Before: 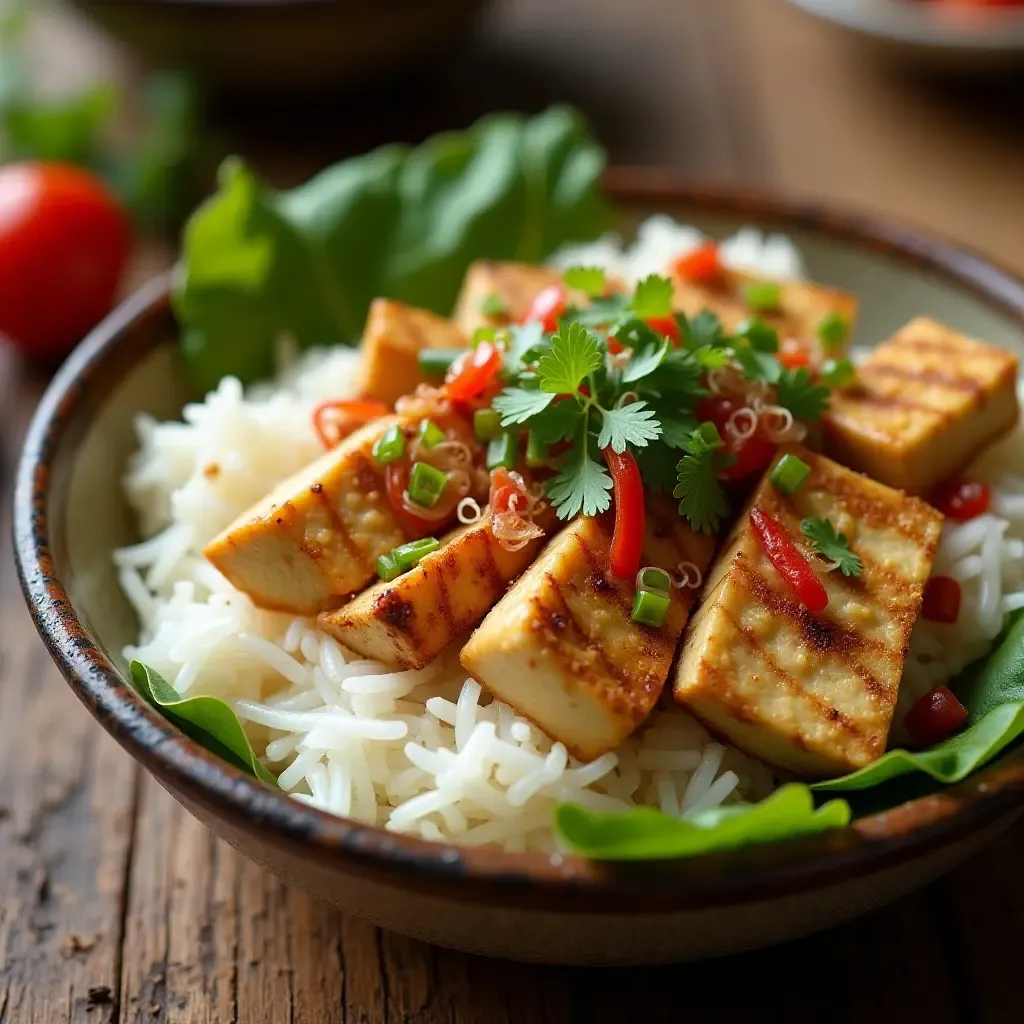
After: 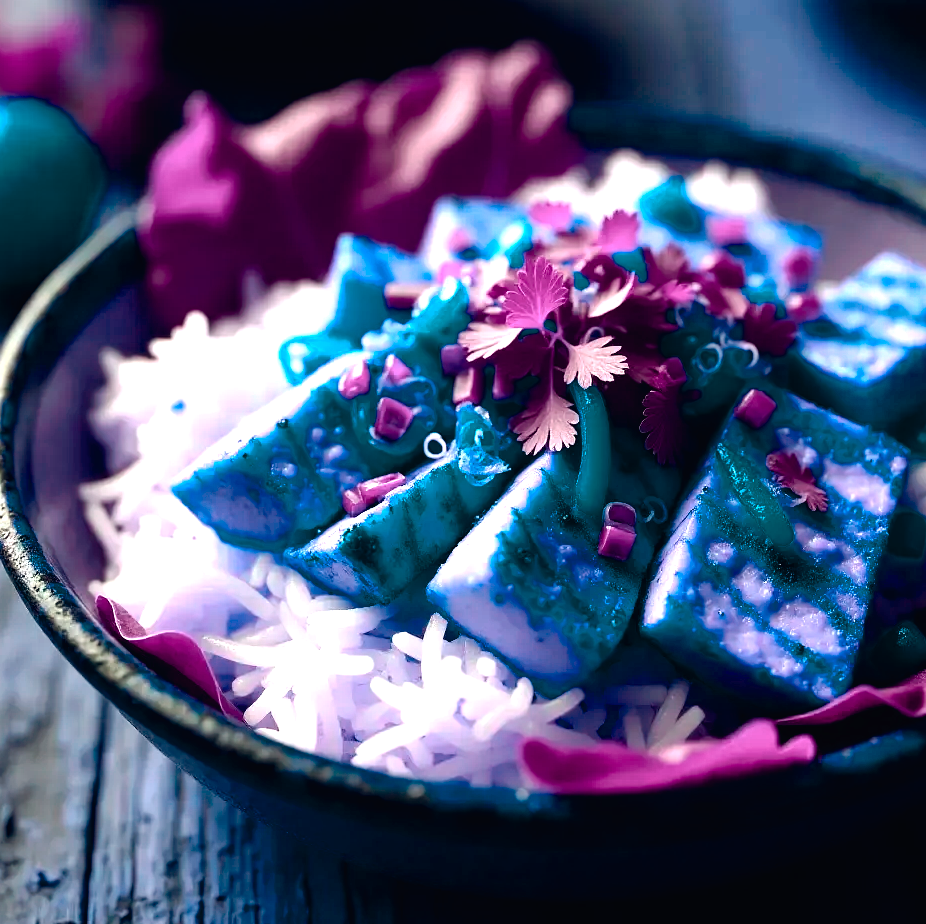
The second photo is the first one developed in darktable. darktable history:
crop: left 3.368%, top 6.394%, right 6.153%, bottom 3.277%
tone curve: curves: ch0 [(0, 0) (0.003, 0.012) (0.011, 0.015) (0.025, 0.027) (0.044, 0.045) (0.069, 0.064) (0.1, 0.093) (0.136, 0.133) (0.177, 0.177) (0.224, 0.221) (0.277, 0.272) (0.335, 0.342) (0.399, 0.398) (0.468, 0.462) (0.543, 0.547) (0.623, 0.624) (0.709, 0.711) (0.801, 0.792) (0.898, 0.889) (1, 1)], preserve colors none
color balance rgb: global offset › luminance 0.417%, global offset › chroma 0.205%, global offset › hue 255.67°, linear chroma grading › global chroma 8.898%, perceptual saturation grading › global saturation 20%, perceptual saturation grading › highlights -25.672%, perceptual saturation grading › shadows 24.108%, hue shift -149.94°, contrast 34.958%, saturation formula JzAzBz (2021)
